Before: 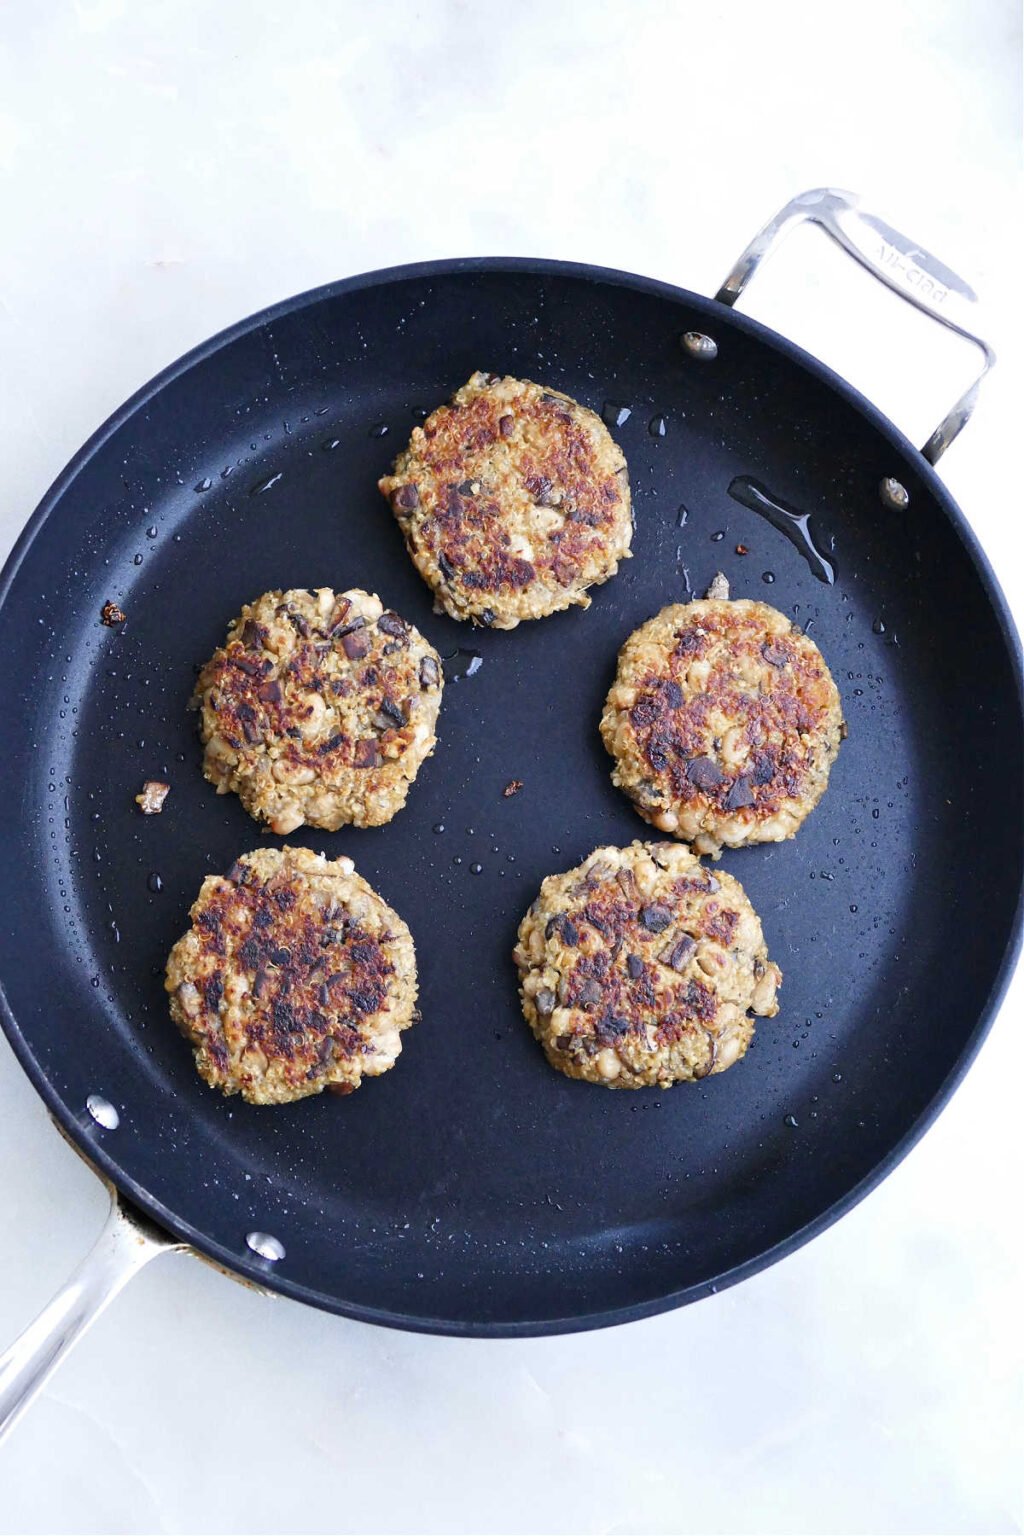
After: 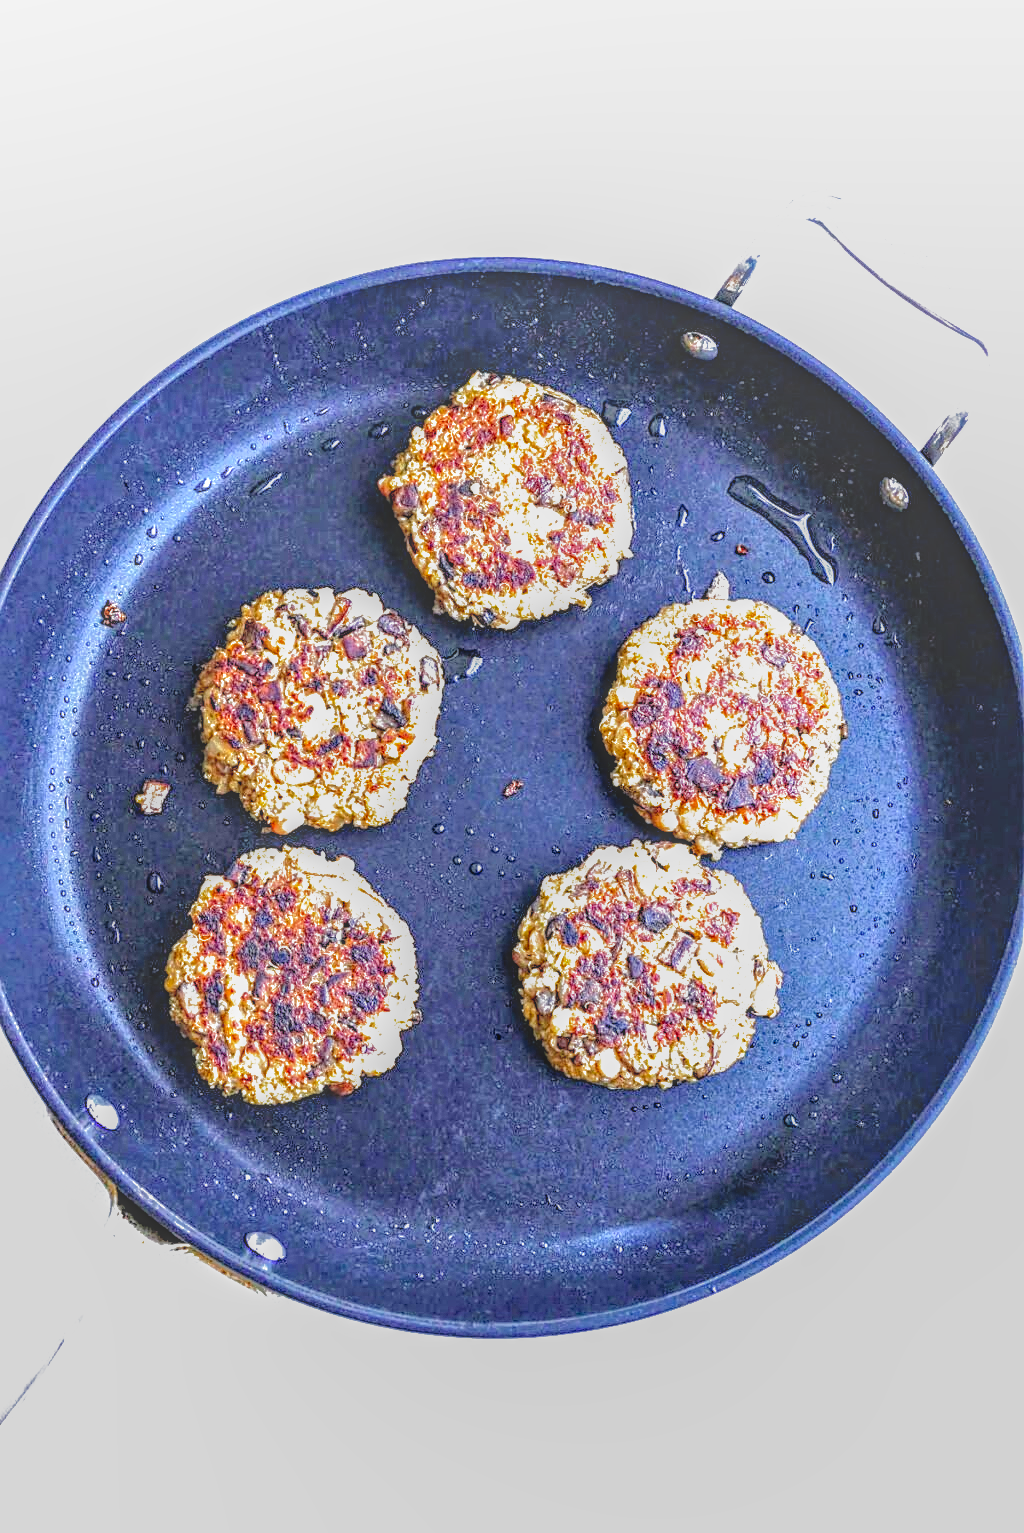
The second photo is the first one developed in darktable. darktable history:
local contrast: highlights 20%, shadows 30%, detail 200%, midtone range 0.2
crop: top 0.05%, bottom 0.098%
filmic rgb: black relative exposure -8.7 EV, white relative exposure 2.7 EV, threshold 3 EV, target black luminance 0%, hardness 6.25, latitude 76.53%, contrast 1.326, shadows ↔ highlights balance -0.349%, preserve chrominance no, color science v4 (2020), enable highlight reconstruction true
sharpen: on, module defaults
shadows and highlights: shadows 40, highlights -60
haze removal: compatibility mode true, adaptive false
exposure: black level correction 0, exposure 1.125 EV, compensate exposure bias true, compensate highlight preservation false
